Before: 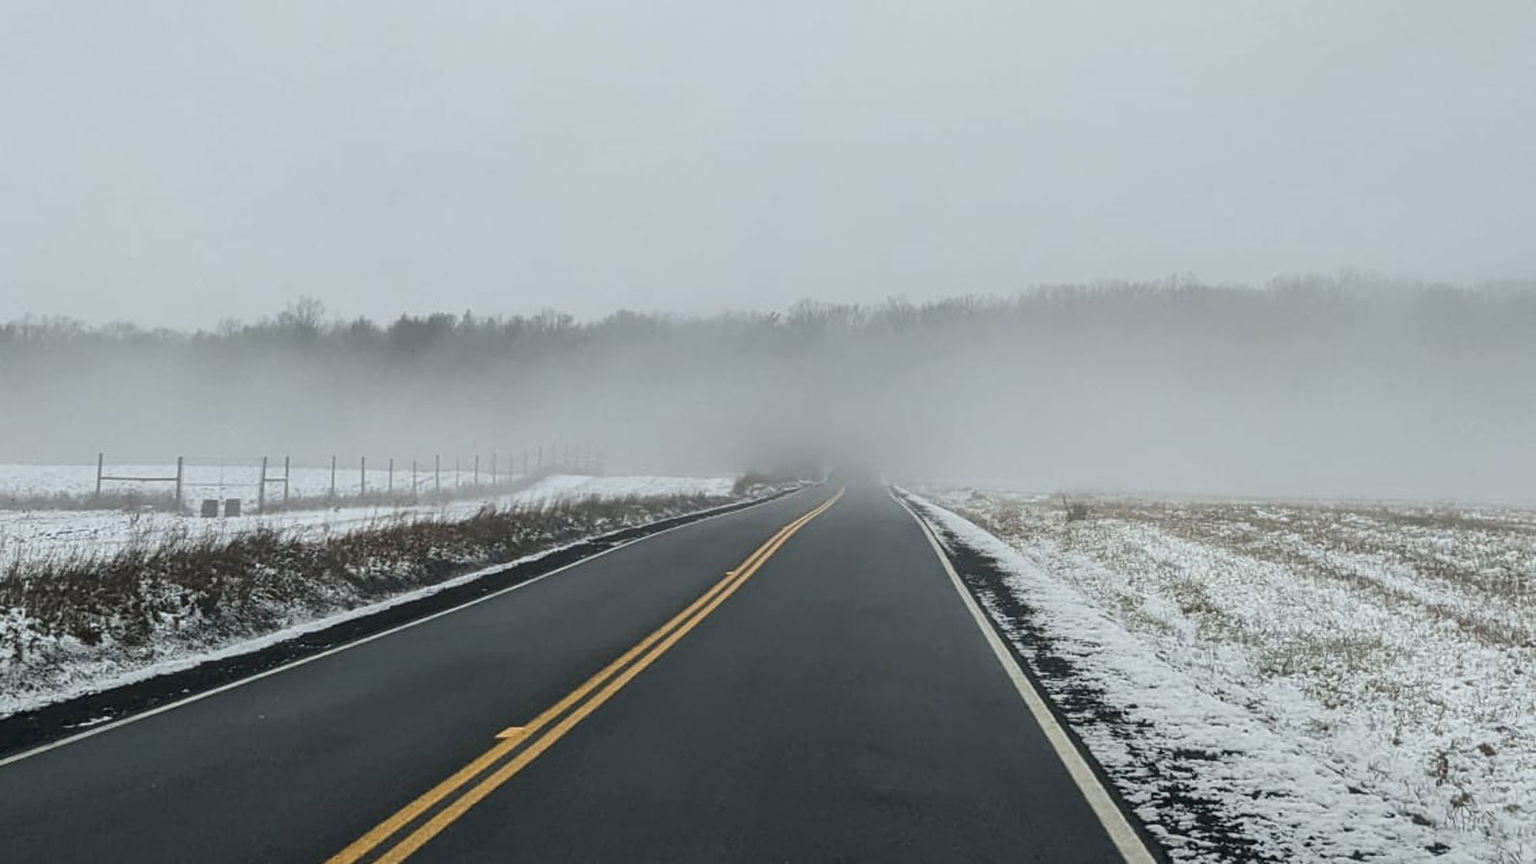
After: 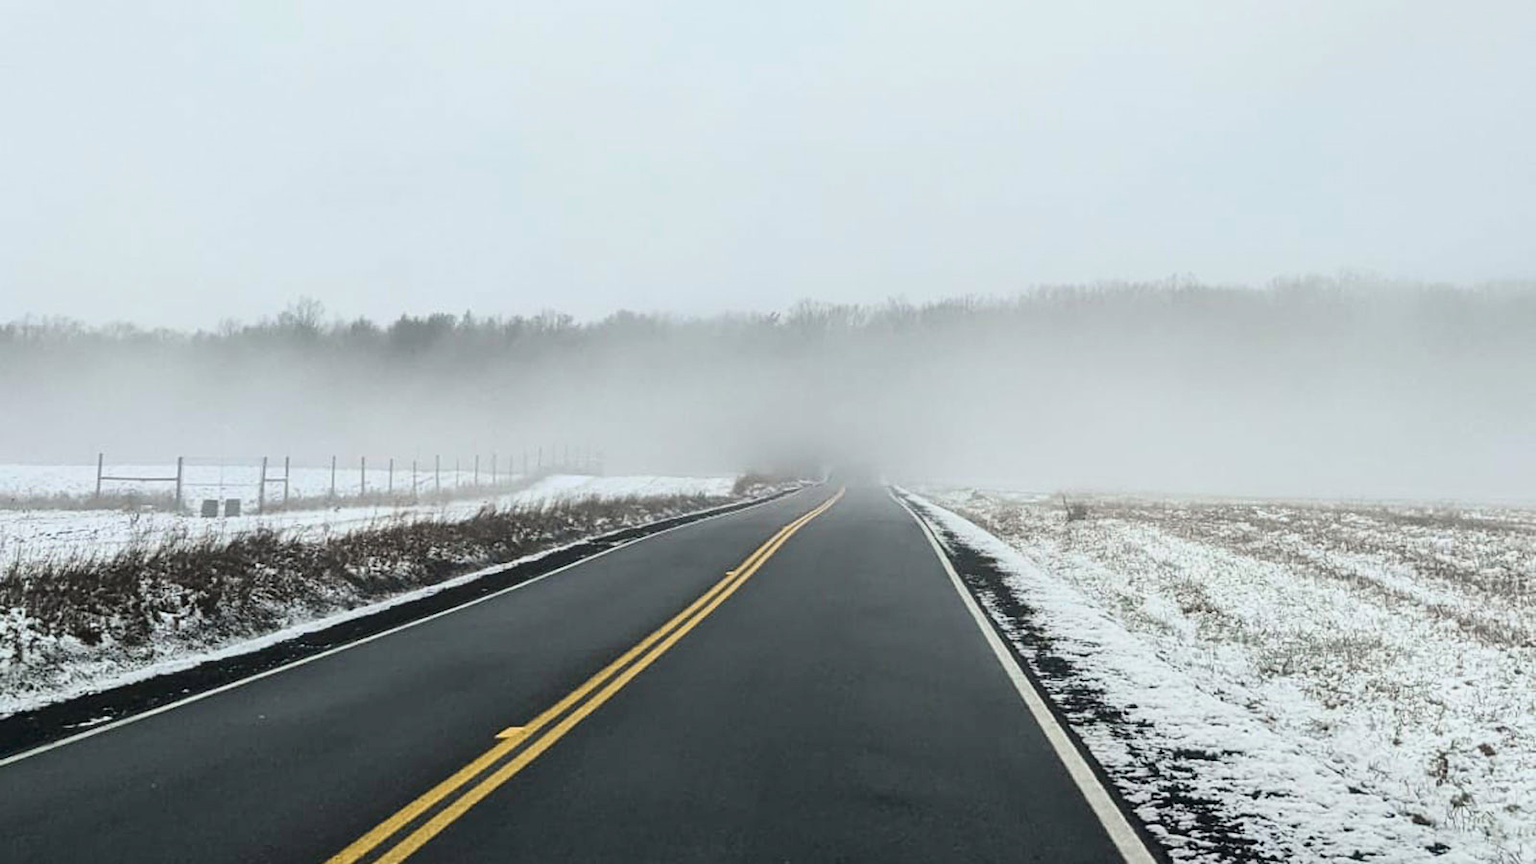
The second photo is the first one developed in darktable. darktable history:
tone curve: curves: ch0 [(0, 0.024) (0.049, 0.038) (0.176, 0.162) (0.311, 0.337) (0.416, 0.471) (0.565, 0.658) (0.817, 0.911) (1, 1)]; ch1 [(0, 0) (0.339, 0.358) (0.445, 0.439) (0.476, 0.47) (0.504, 0.504) (0.53, 0.511) (0.557, 0.558) (0.627, 0.664) (0.728, 0.786) (1, 1)]; ch2 [(0, 0) (0.327, 0.324) (0.417, 0.44) (0.46, 0.453) (0.502, 0.504) (0.526, 0.52) (0.549, 0.561) (0.619, 0.657) (0.76, 0.765) (1, 1)], color space Lab, independent channels, preserve colors none
